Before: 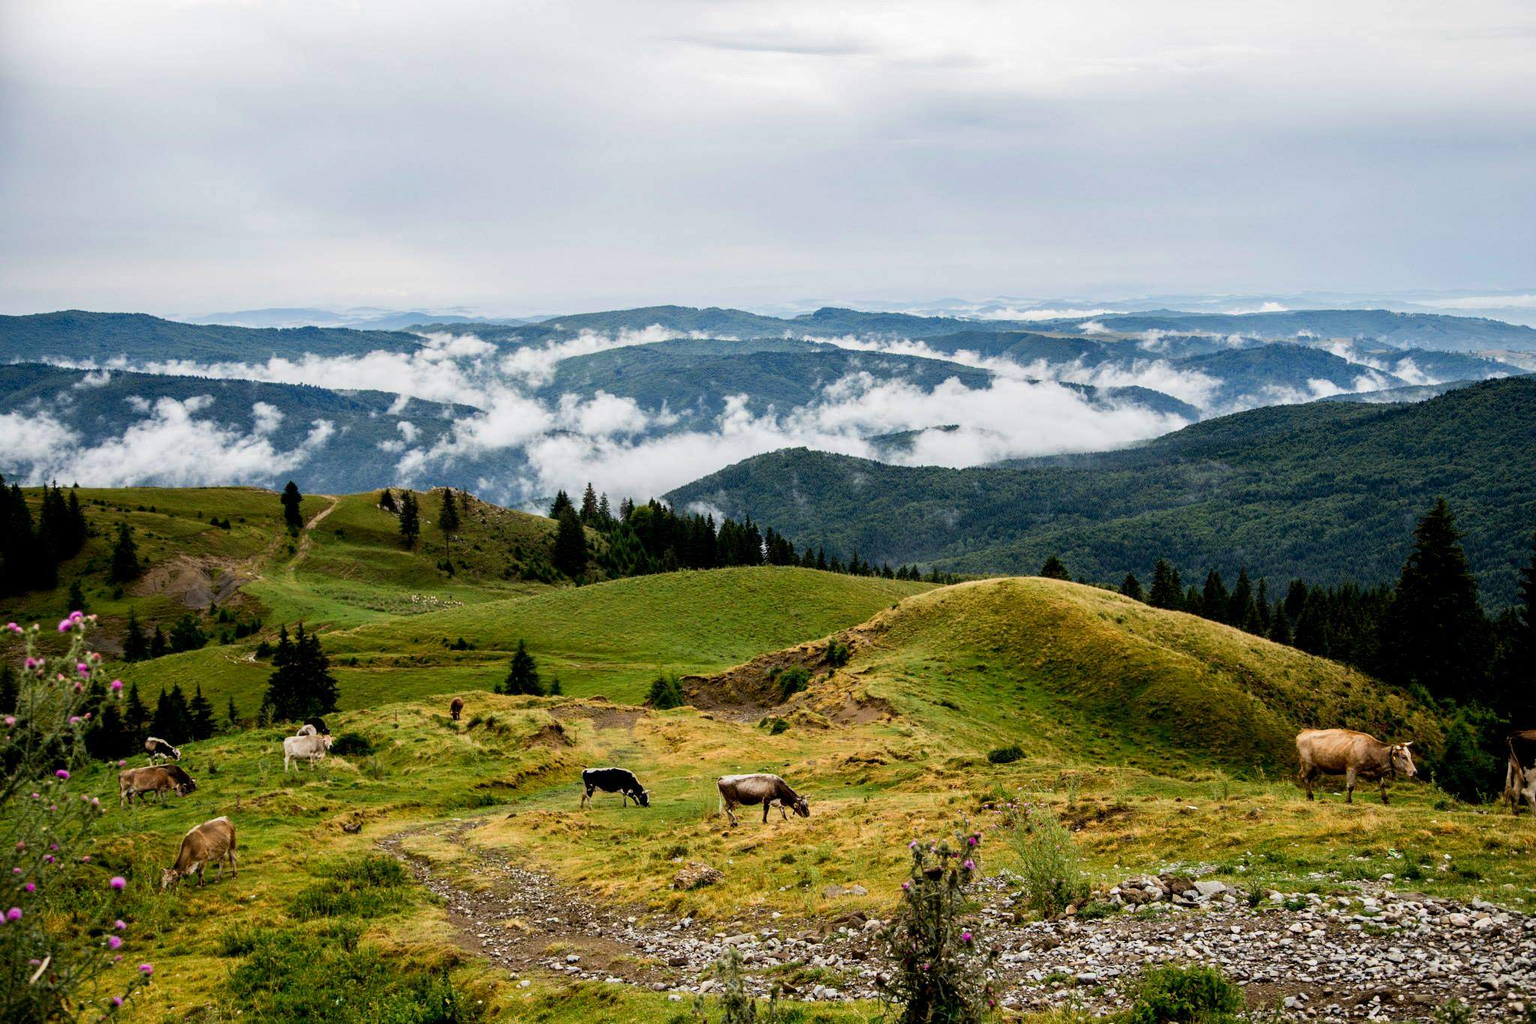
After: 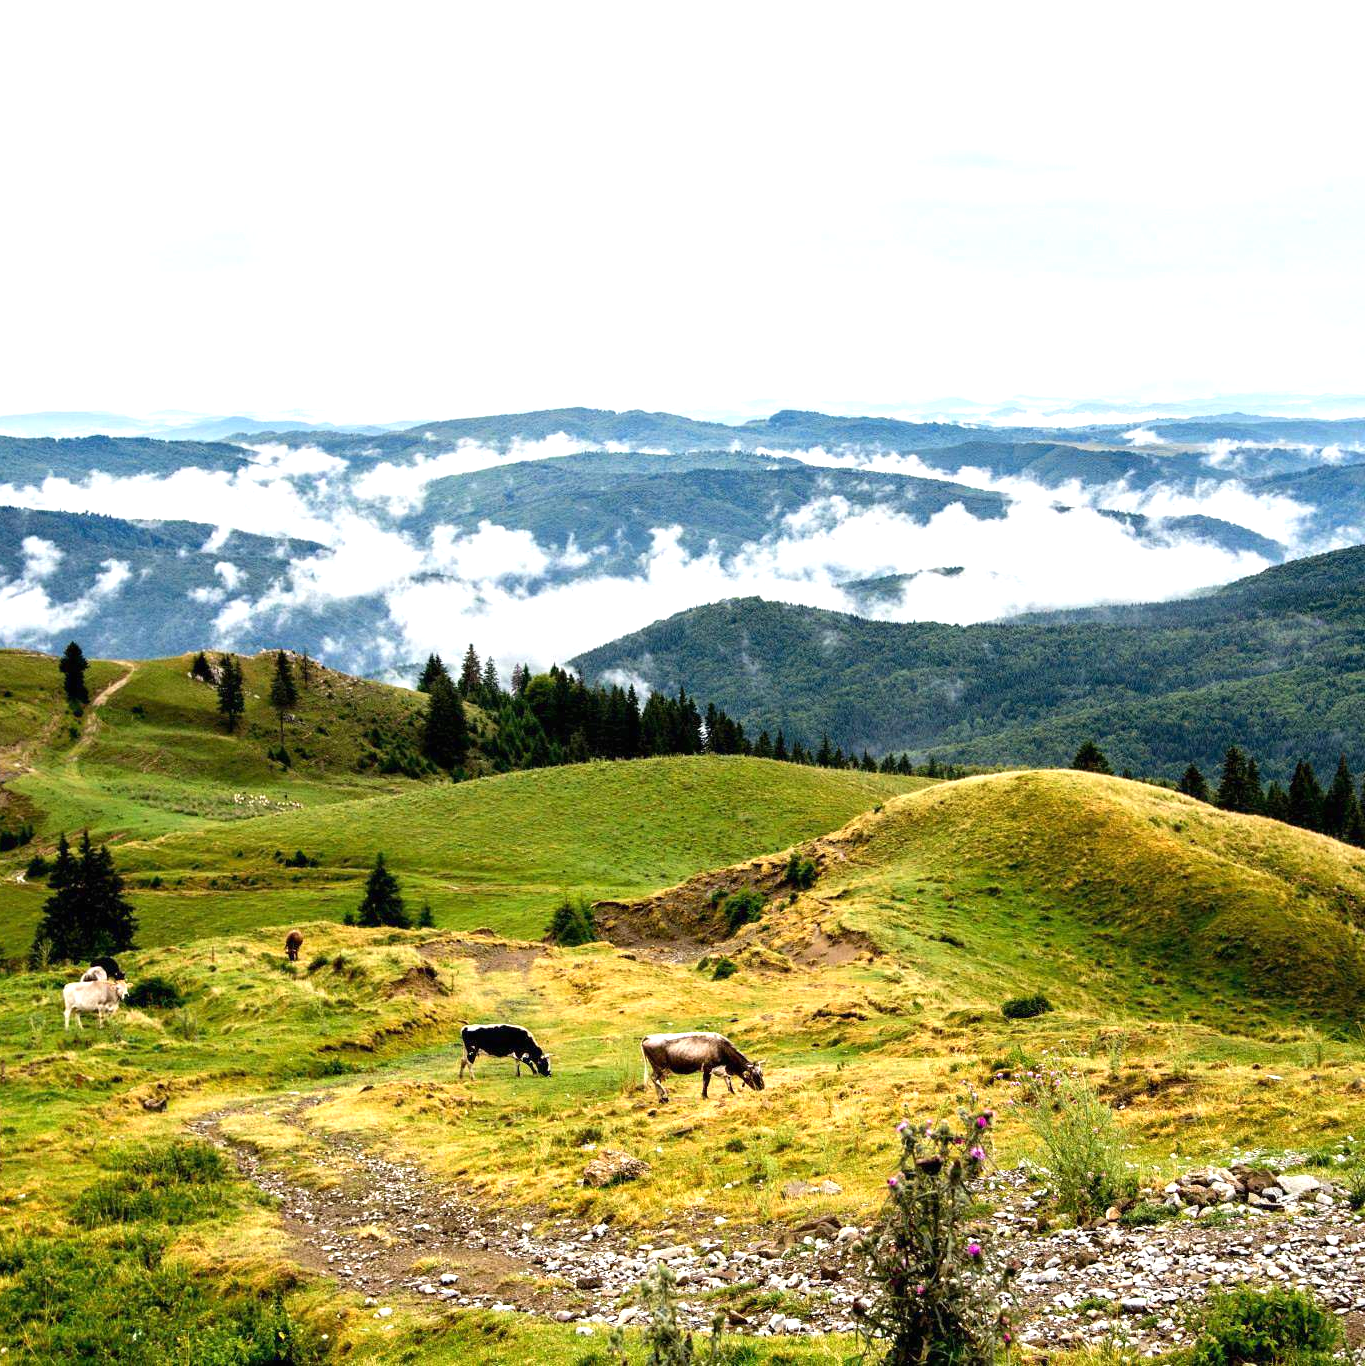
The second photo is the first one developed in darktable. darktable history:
exposure: black level correction 0, exposure 0.9 EV, compensate highlight preservation false
crop: left 15.419%, right 17.914%
